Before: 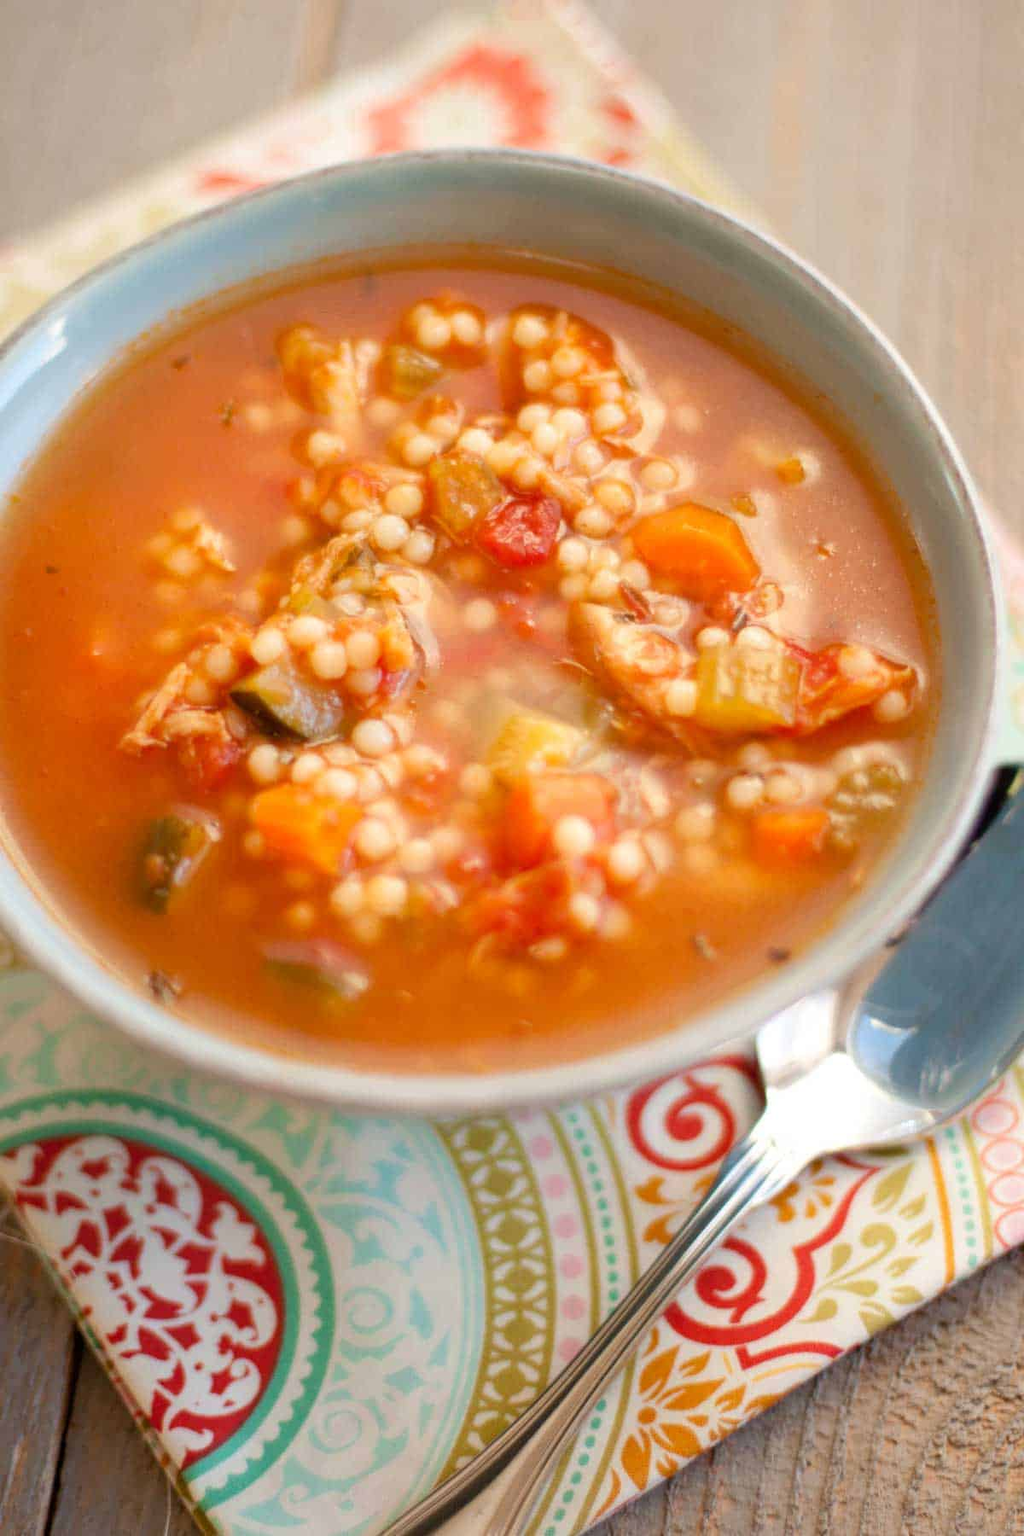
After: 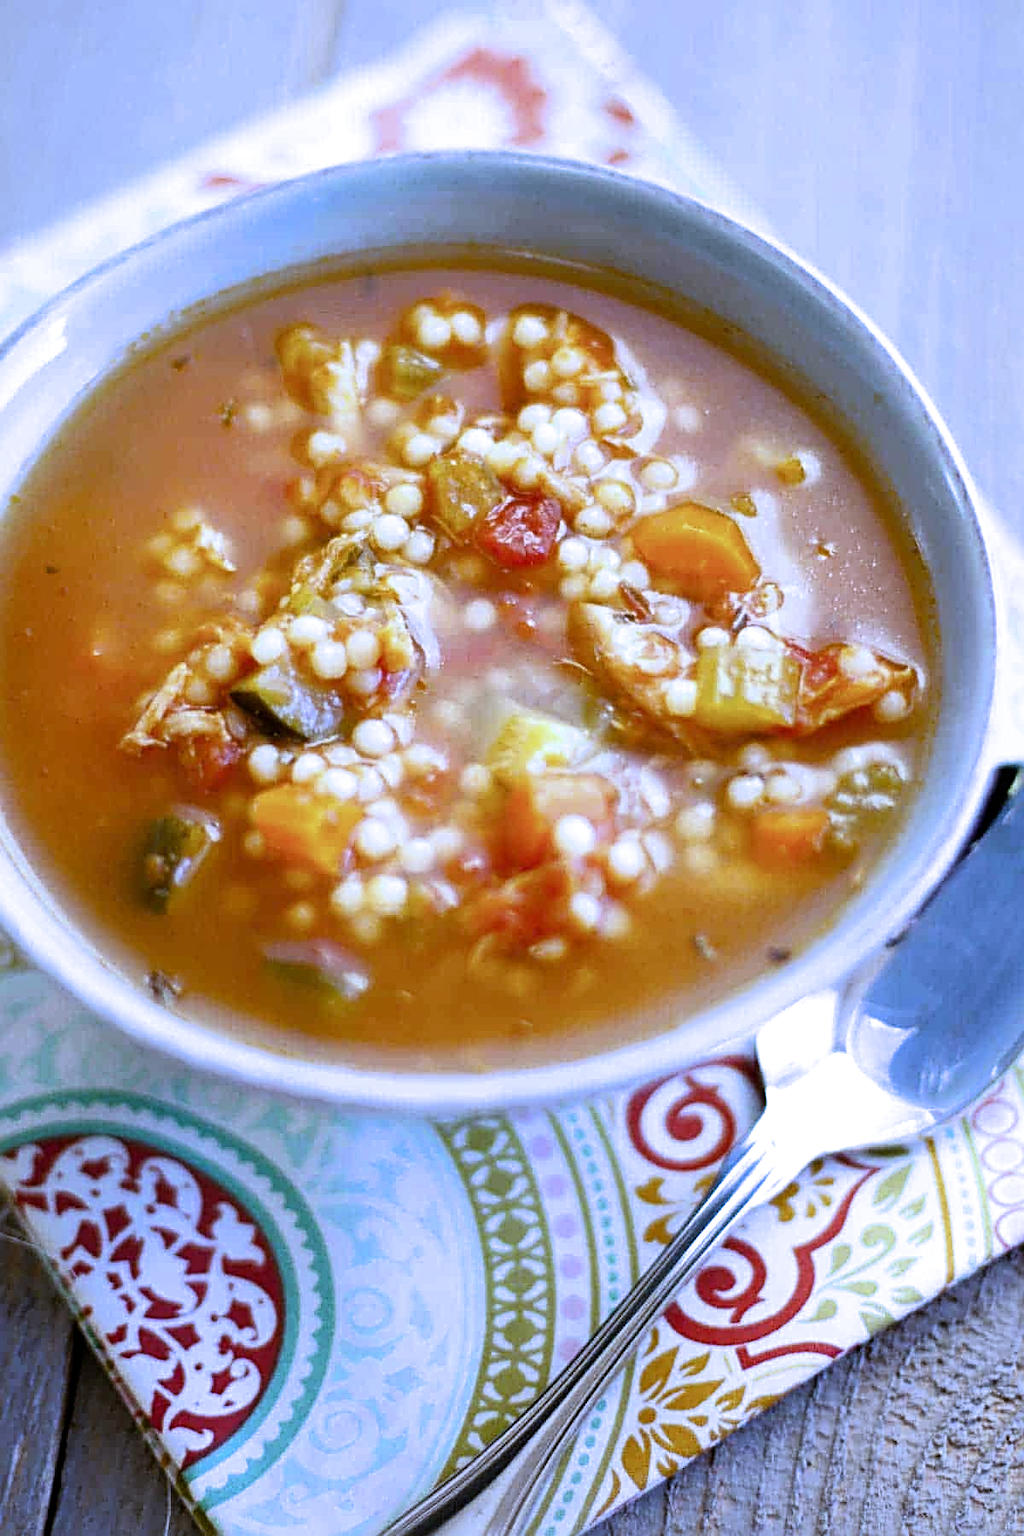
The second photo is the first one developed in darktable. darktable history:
white balance: red 0.766, blue 1.537
filmic rgb: white relative exposure 2.2 EV, hardness 6.97
sharpen: radius 2.817, amount 0.715
